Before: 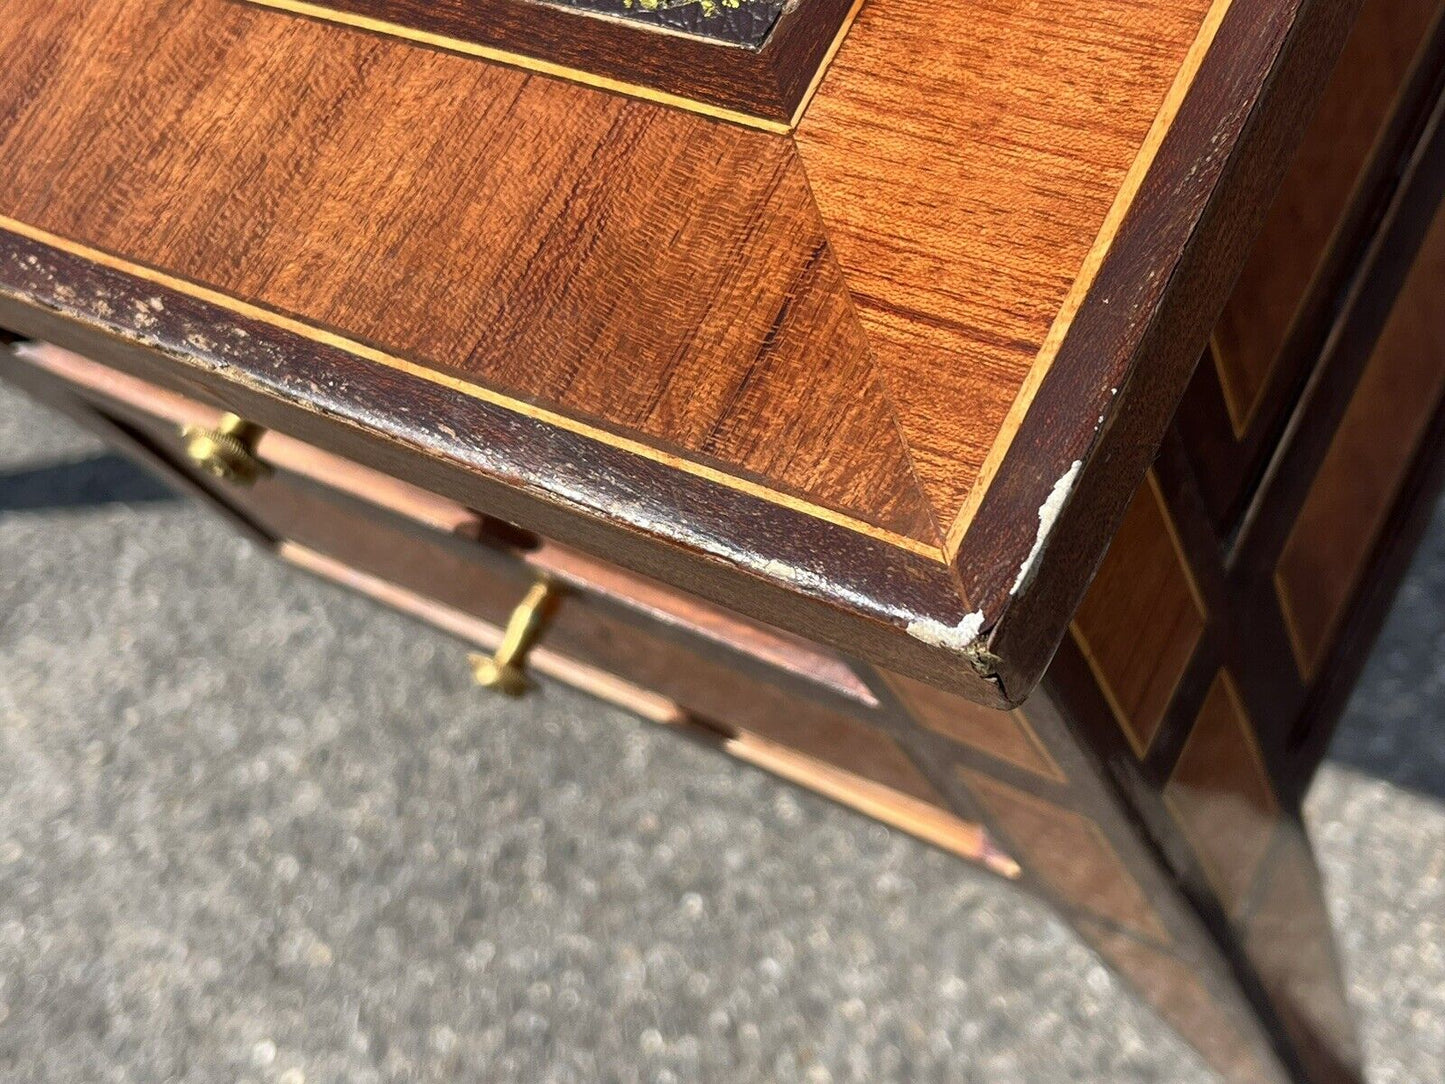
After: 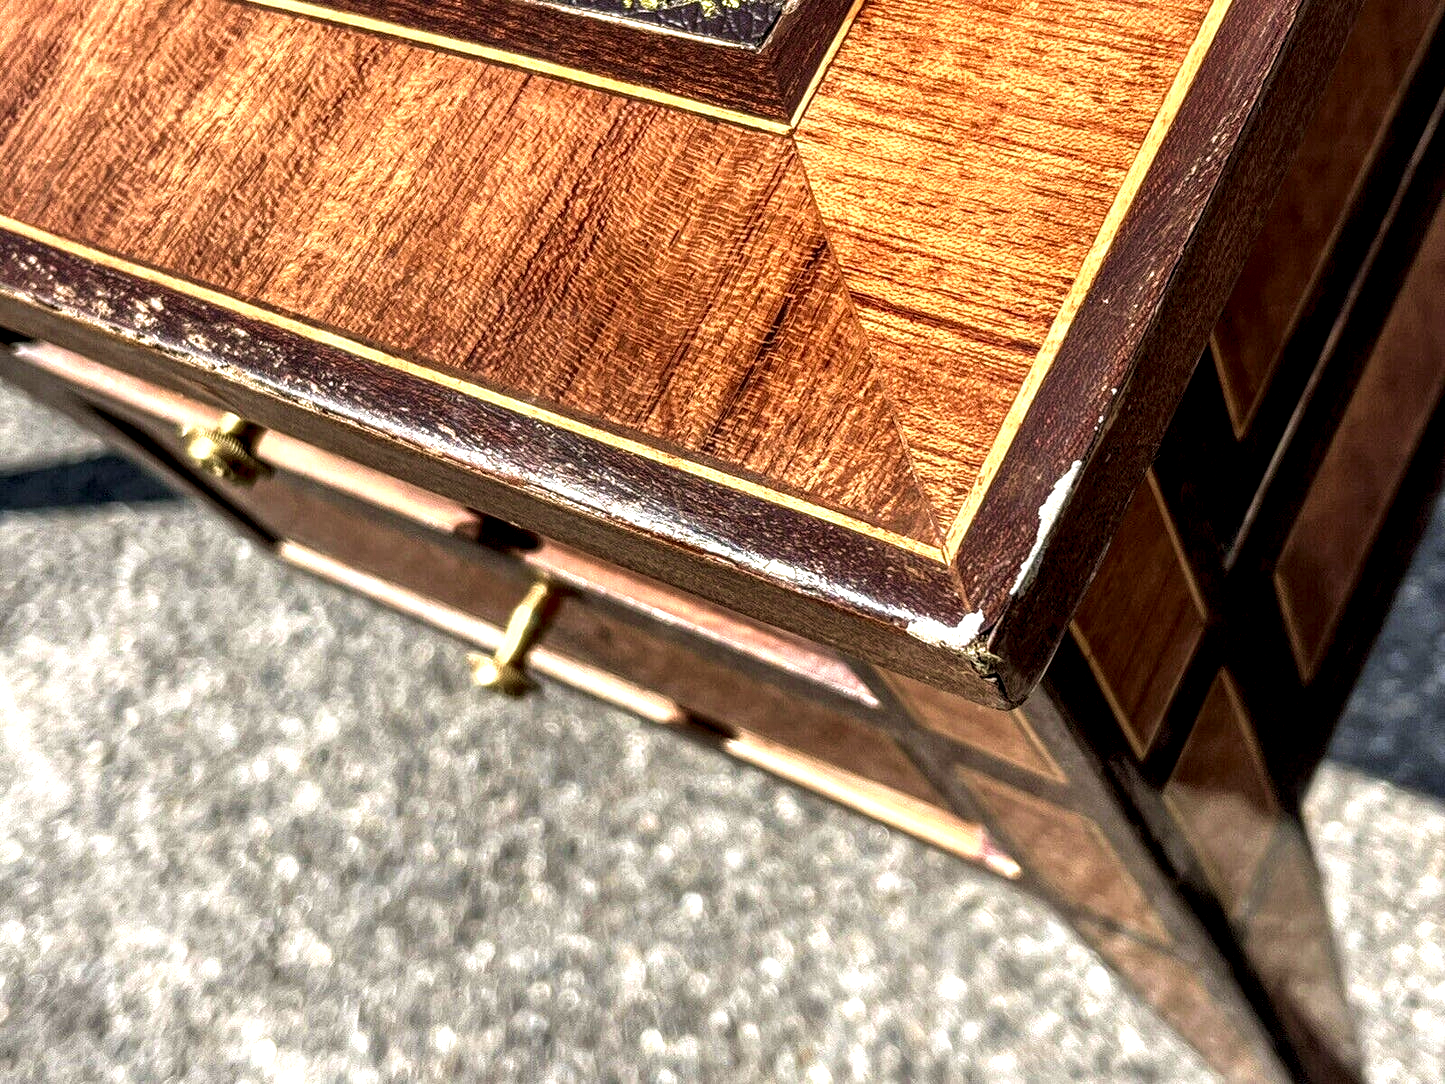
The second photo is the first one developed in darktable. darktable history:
velvia: on, module defaults
exposure: black level correction 0, exposure 0.599 EV, compensate exposure bias true, compensate highlight preservation false
local contrast: highlights 21%, detail 197%
